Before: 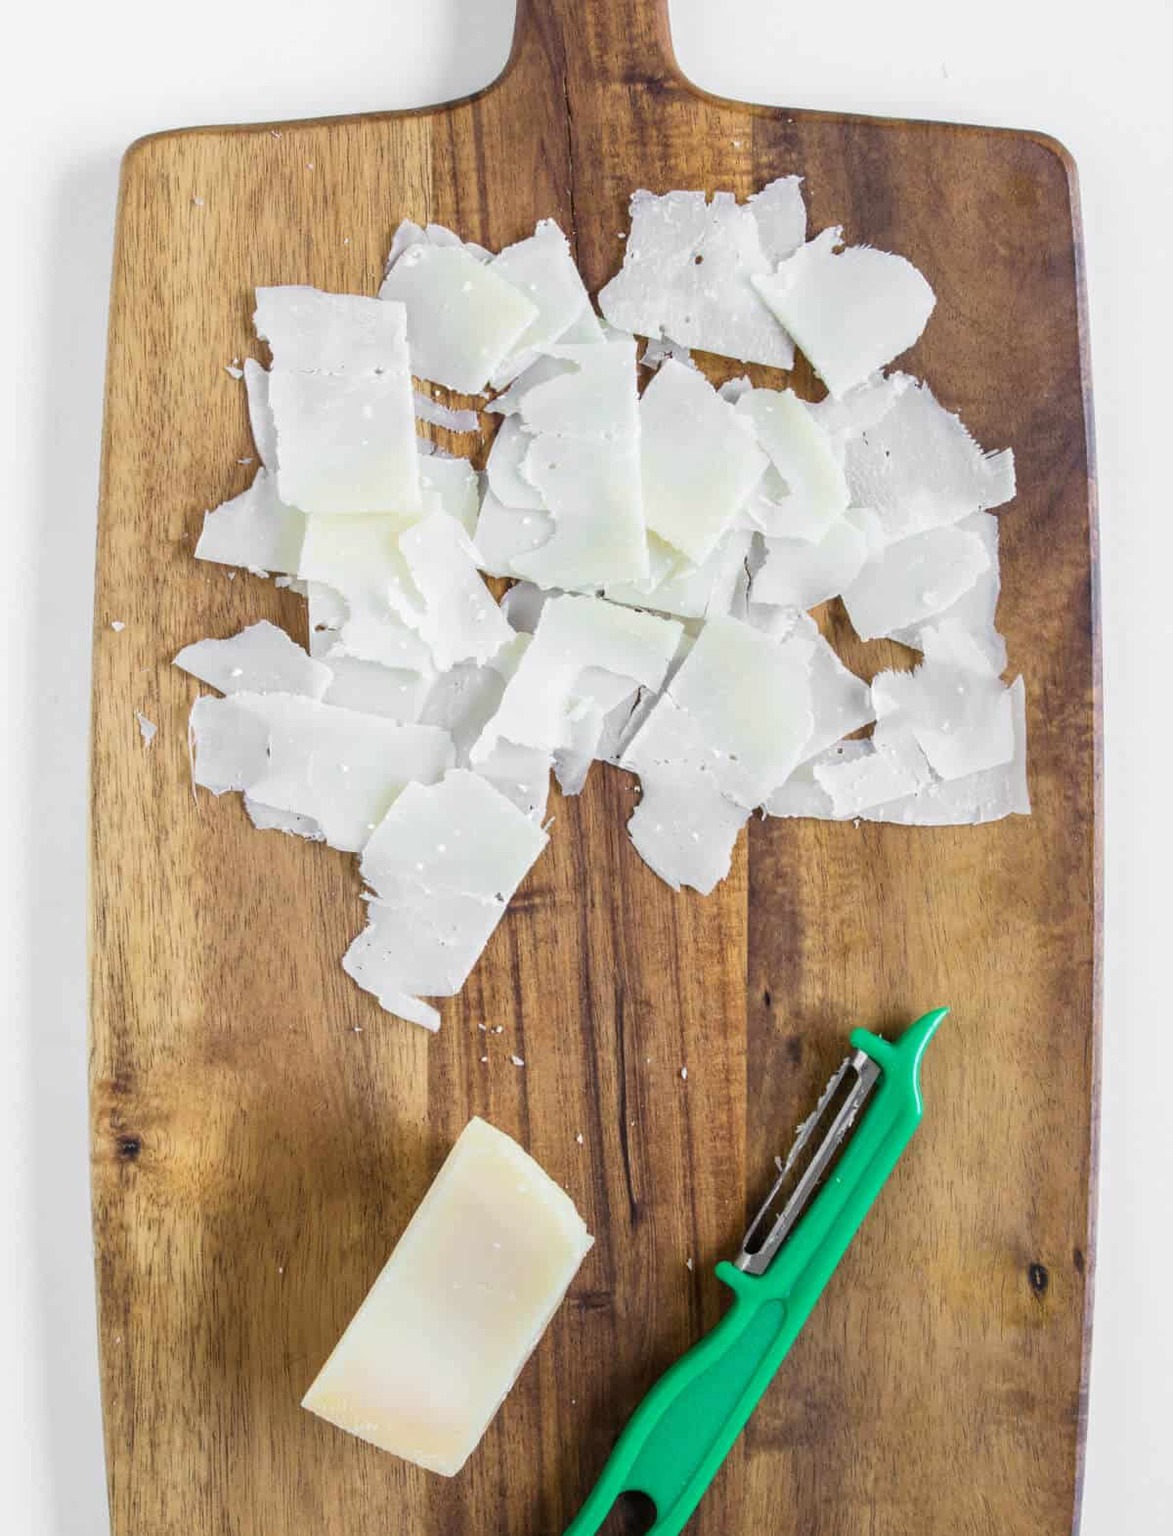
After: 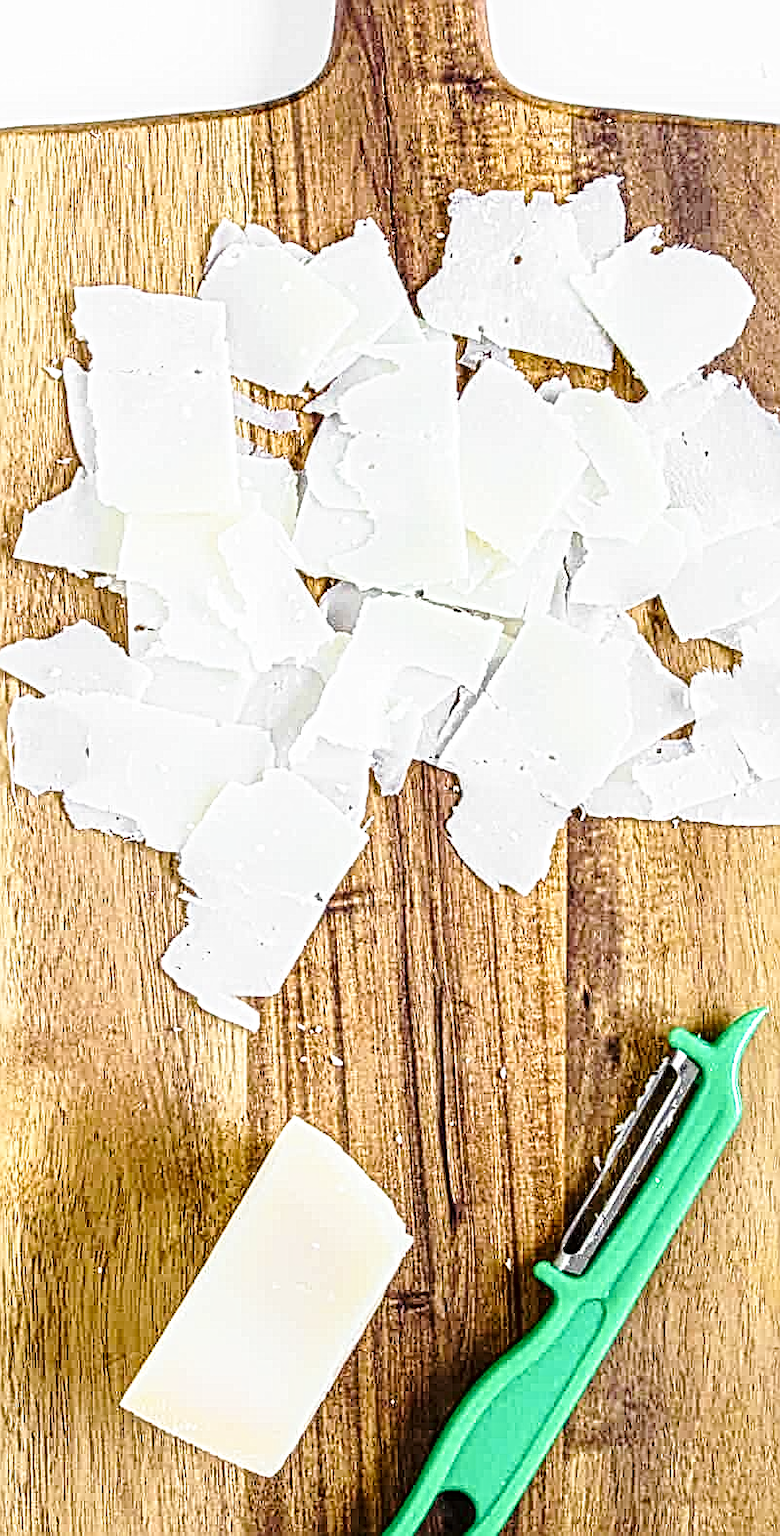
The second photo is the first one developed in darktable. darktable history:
contrast brightness saturation: contrast 0.1, saturation -0.36
crop: left 15.419%, right 17.914%
velvia: strength 51%, mid-tones bias 0.51
base curve: curves: ch0 [(0, 0) (0.028, 0.03) (0.121, 0.232) (0.46, 0.748) (0.859, 0.968) (1, 1)], preserve colors none
local contrast: mode bilateral grid, contrast 20, coarseness 3, detail 300%, midtone range 0.2
sharpen: on, module defaults
